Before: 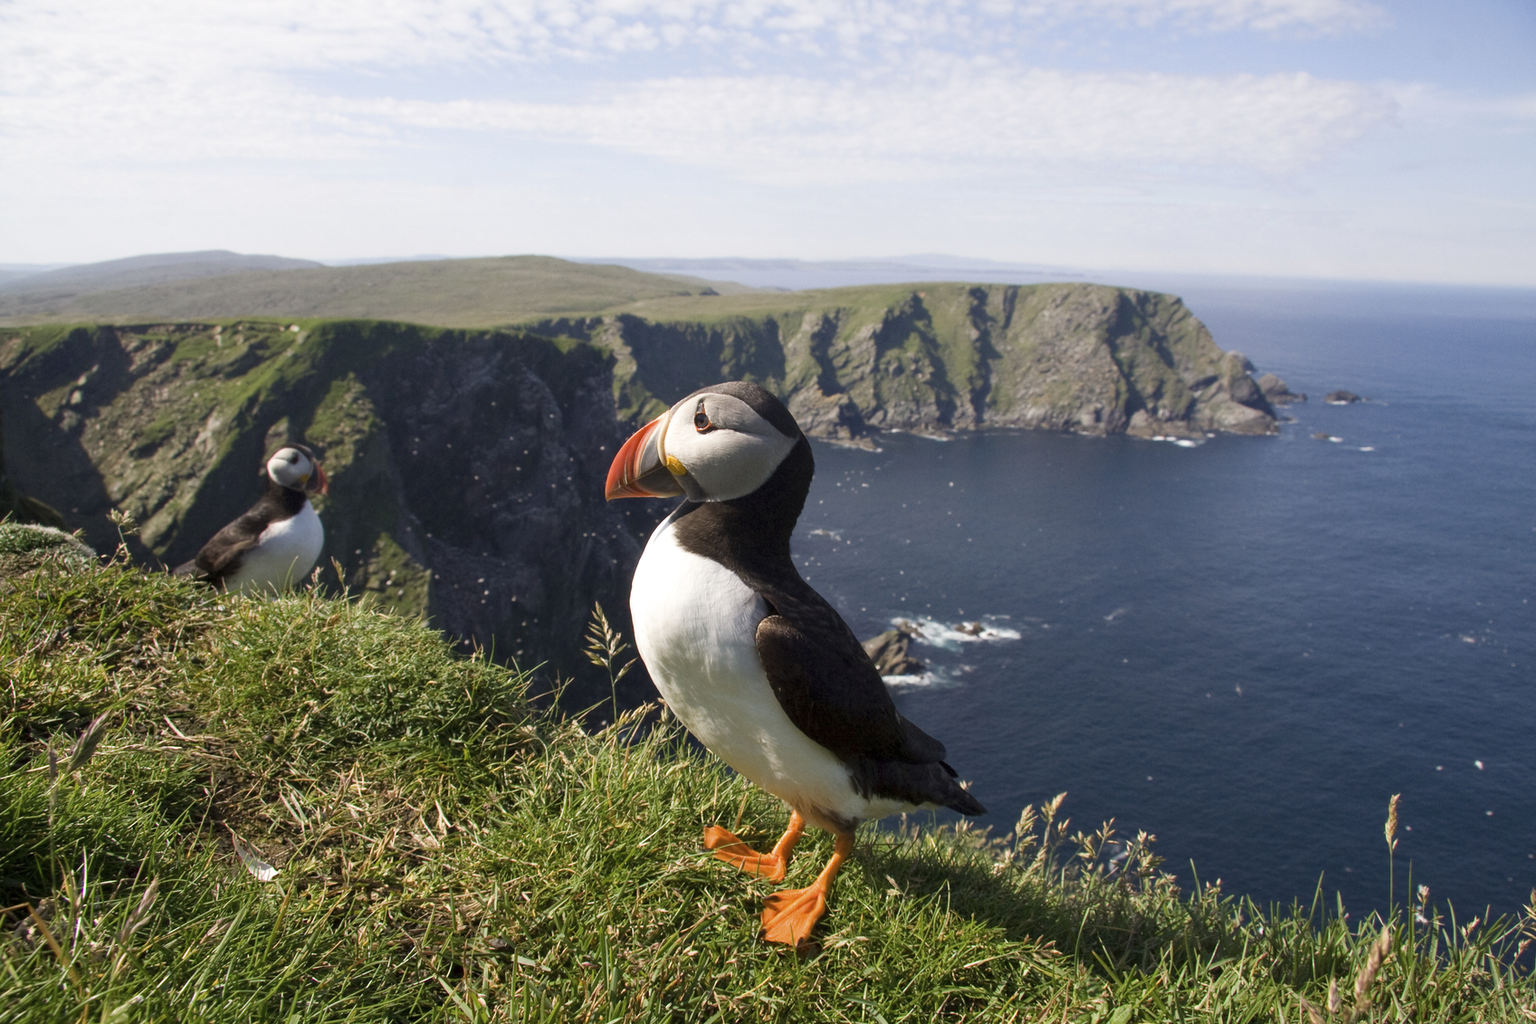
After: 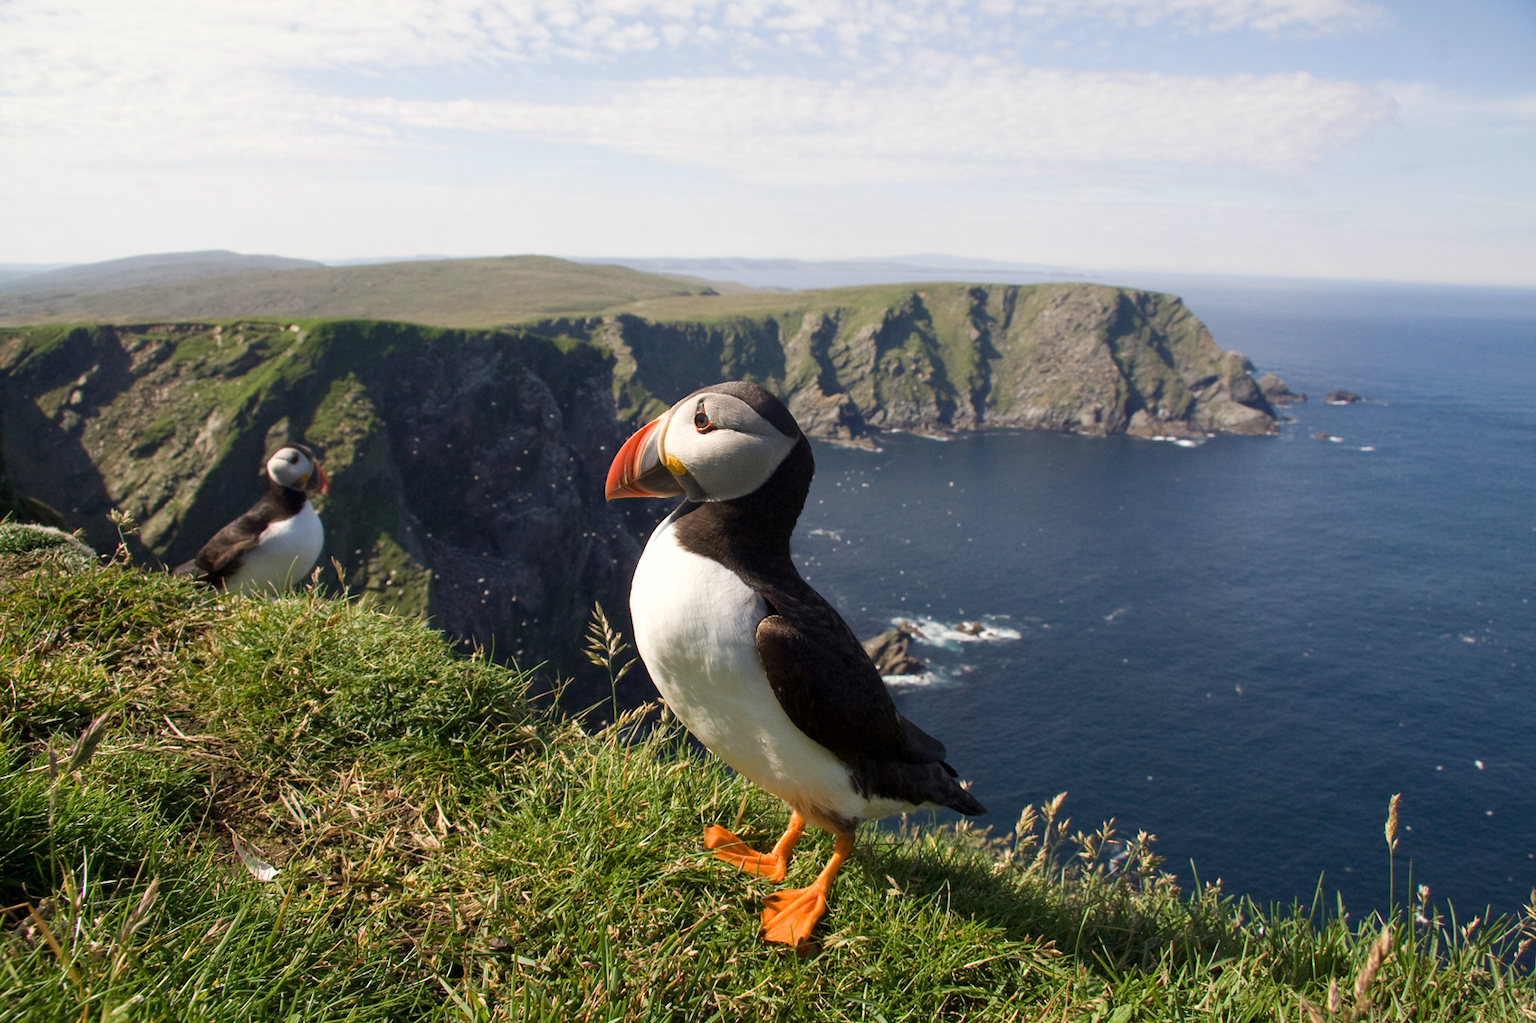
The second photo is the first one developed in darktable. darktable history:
color correction: highlights b* 2.93
